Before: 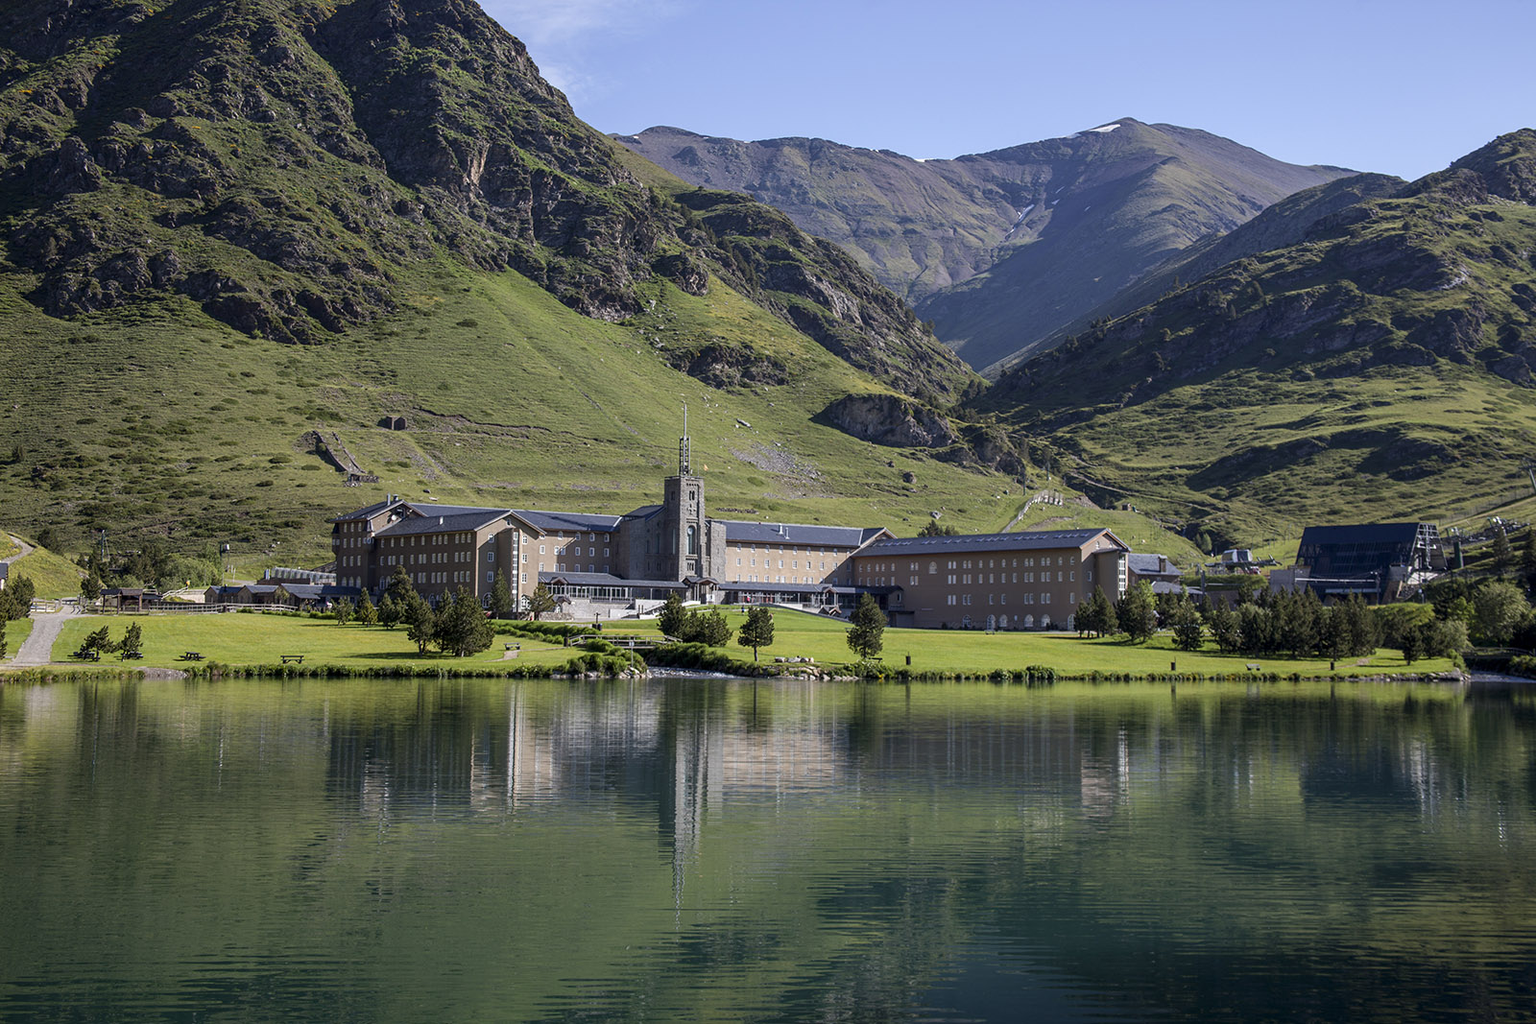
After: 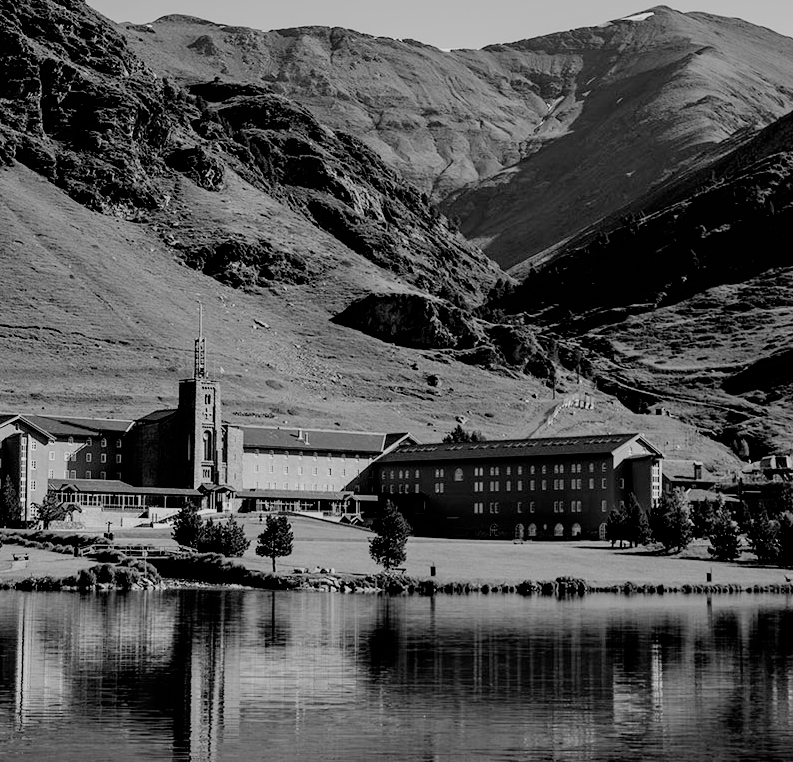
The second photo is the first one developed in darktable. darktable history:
filmic rgb: black relative exposure -2.85 EV, white relative exposure 4.56 EV, hardness 1.77, contrast 1.25, preserve chrominance no, color science v5 (2021)
monochrome: size 1
crop: left 32.075%, top 10.976%, right 18.355%, bottom 17.596%
